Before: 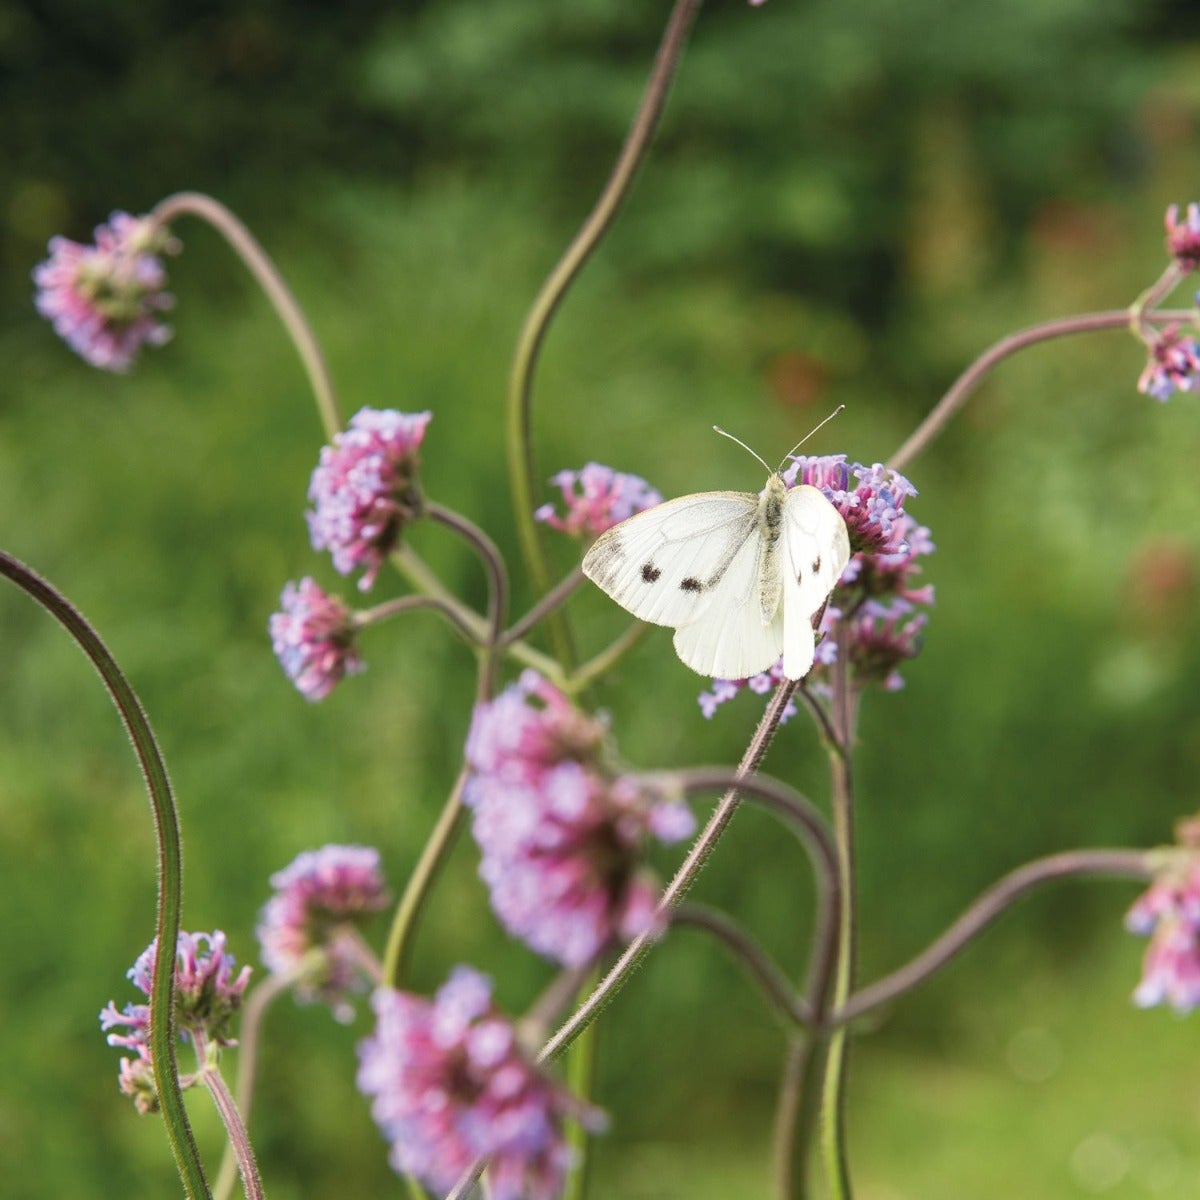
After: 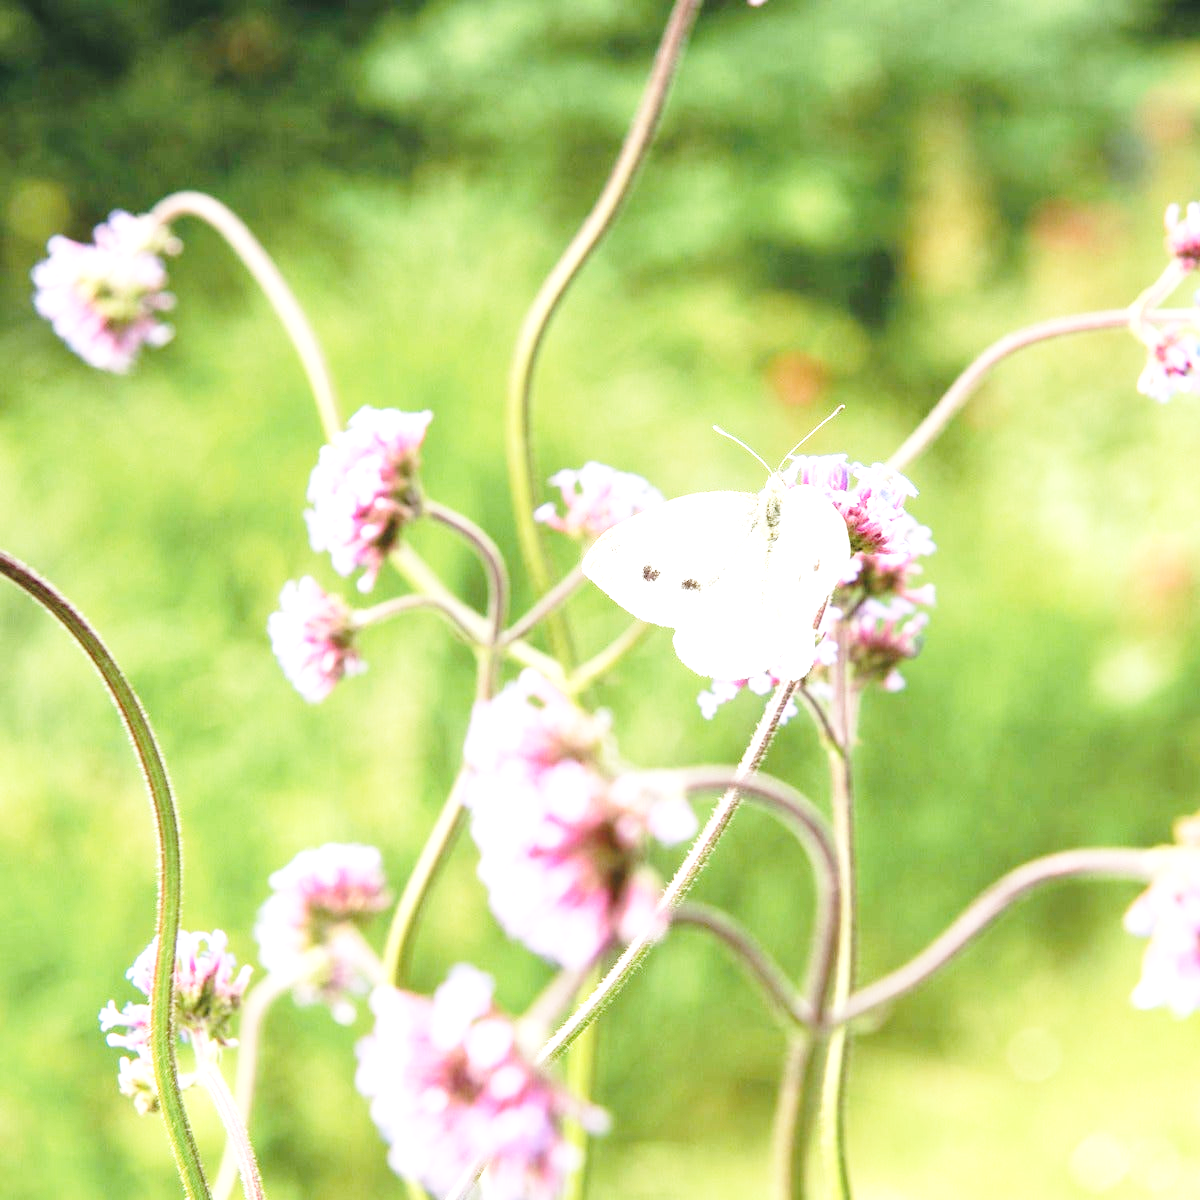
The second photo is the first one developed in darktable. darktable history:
exposure: exposure 1.5 EV, compensate highlight preservation false
base curve: curves: ch0 [(0, 0) (0.028, 0.03) (0.121, 0.232) (0.46, 0.748) (0.859, 0.968) (1, 1)], preserve colors none
